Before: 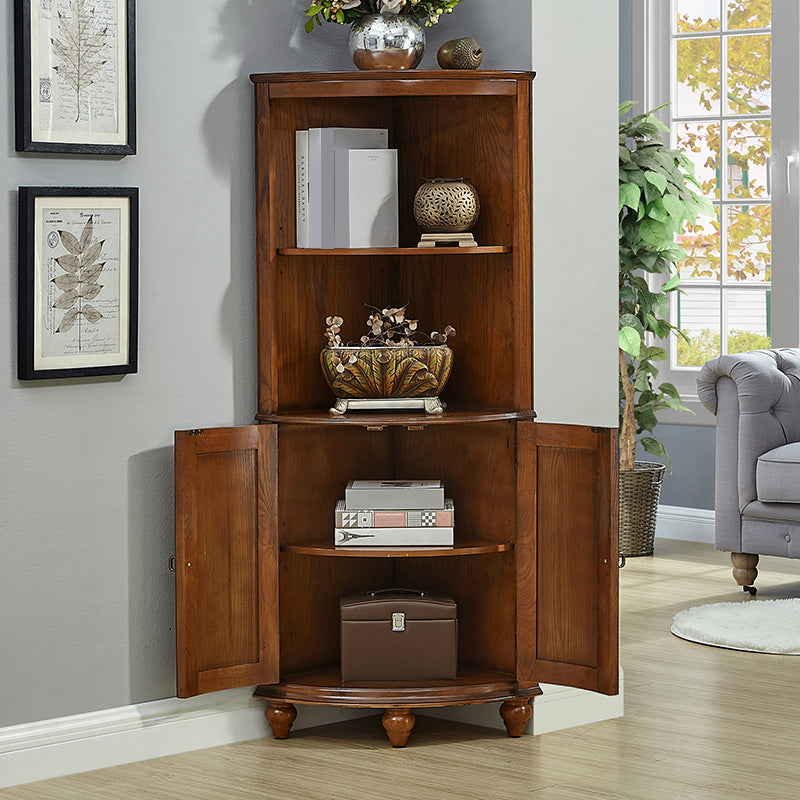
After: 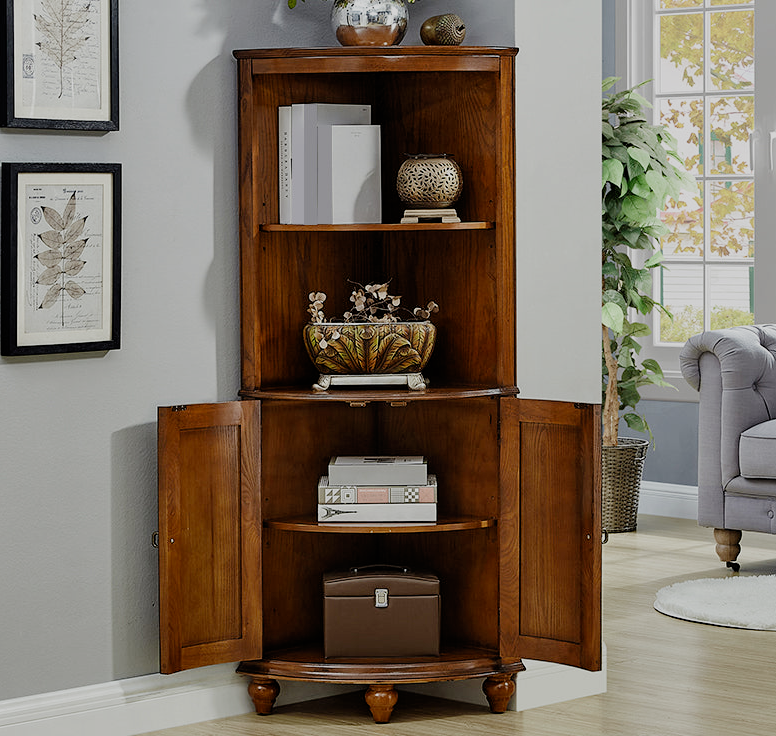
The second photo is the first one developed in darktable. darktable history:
filmic rgb: black relative exposure -7.65 EV, white relative exposure 4.56 EV, hardness 3.61, preserve chrominance no, color science v4 (2020), contrast in shadows soft
crop: left 2.139%, top 3.116%, right 0.74%, bottom 4.821%
